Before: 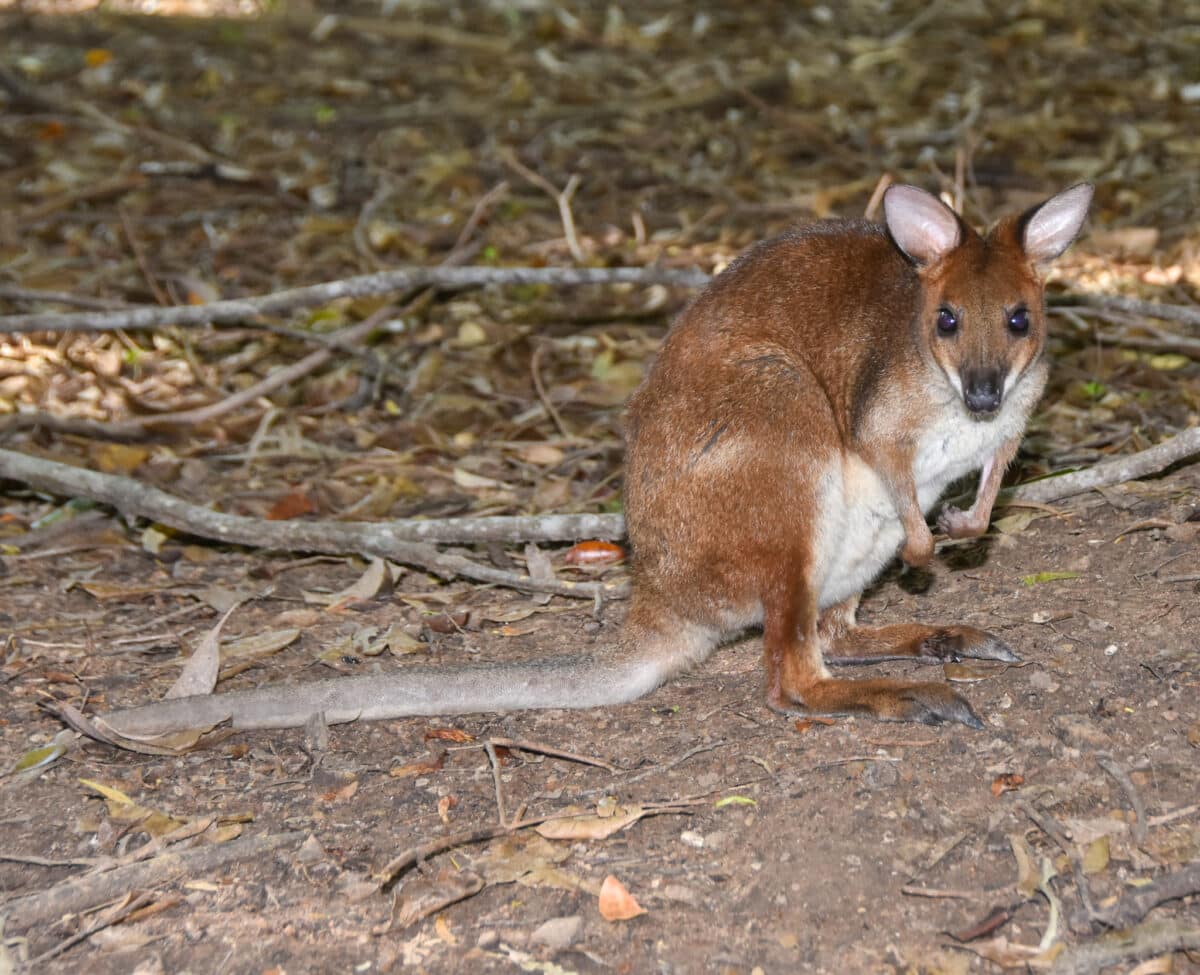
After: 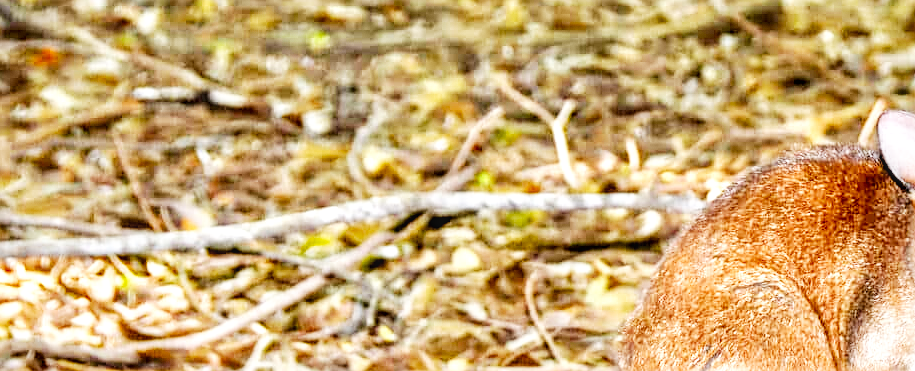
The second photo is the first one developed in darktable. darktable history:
sharpen: on, module defaults
exposure: black level correction 0.009, exposure -0.159 EV, compensate highlight preservation false
crop: left 0.579%, top 7.627%, right 23.167%, bottom 54.275%
base curve: curves: ch0 [(0, 0) (0.007, 0.004) (0.027, 0.03) (0.046, 0.07) (0.207, 0.54) (0.442, 0.872) (0.673, 0.972) (1, 1)], preserve colors none
tone equalizer: -7 EV 0.15 EV, -6 EV 0.6 EV, -5 EV 1.15 EV, -4 EV 1.33 EV, -3 EV 1.15 EV, -2 EV 0.6 EV, -1 EV 0.15 EV, mask exposure compensation -0.5 EV
local contrast: on, module defaults
